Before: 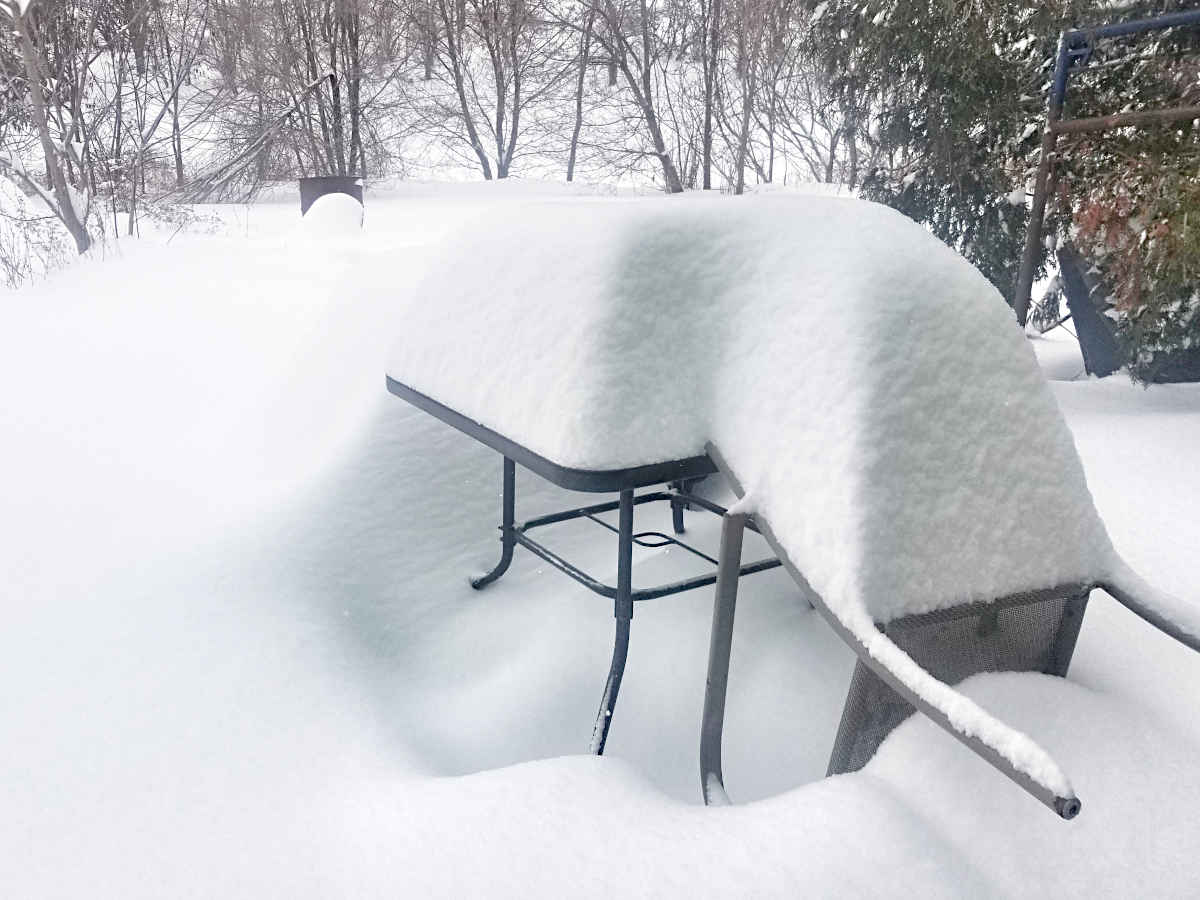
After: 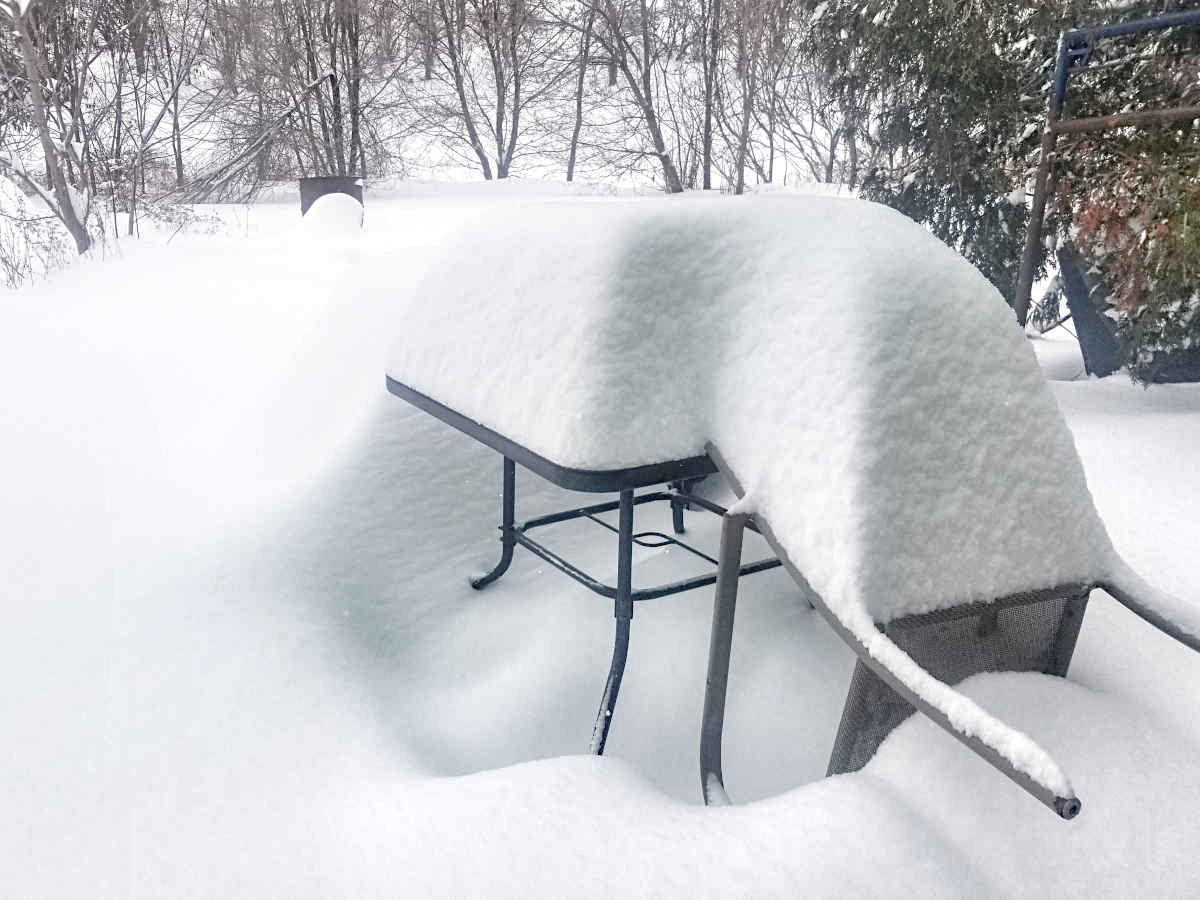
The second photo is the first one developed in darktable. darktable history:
local contrast: on, module defaults
tone equalizer: -8 EV 0.06 EV, smoothing diameter 25%, edges refinement/feathering 10, preserve details guided filter
